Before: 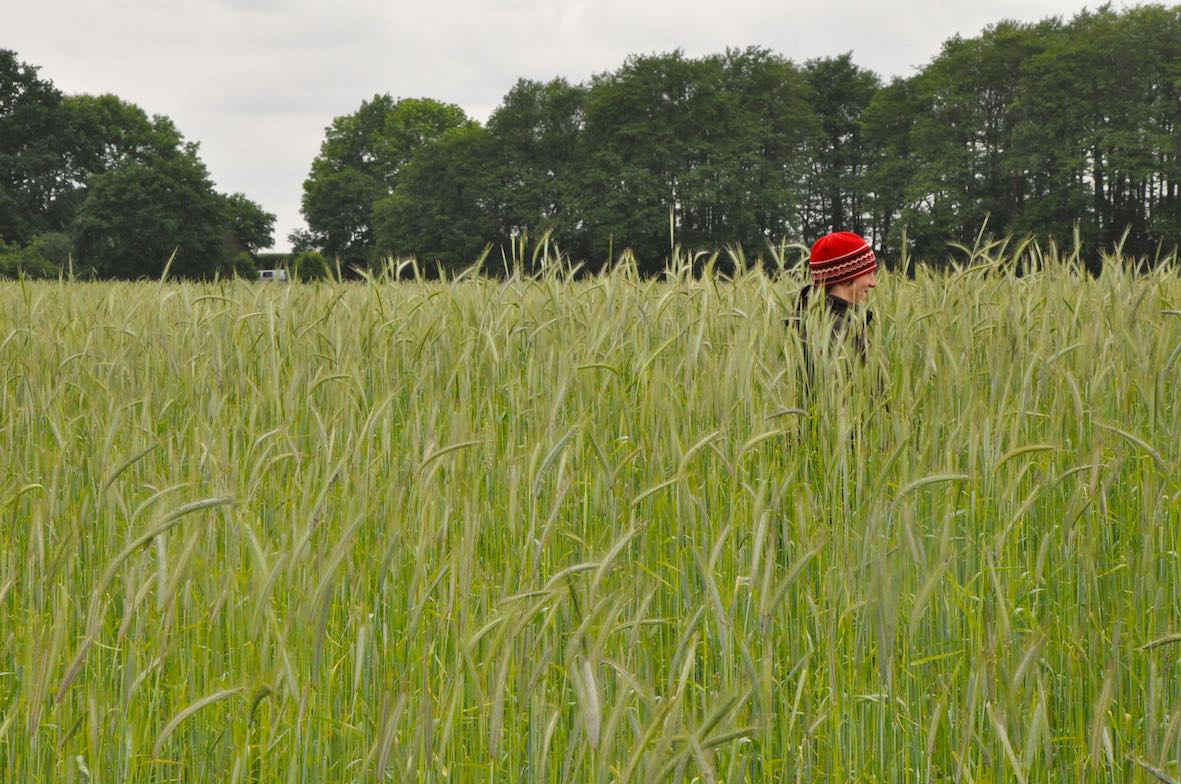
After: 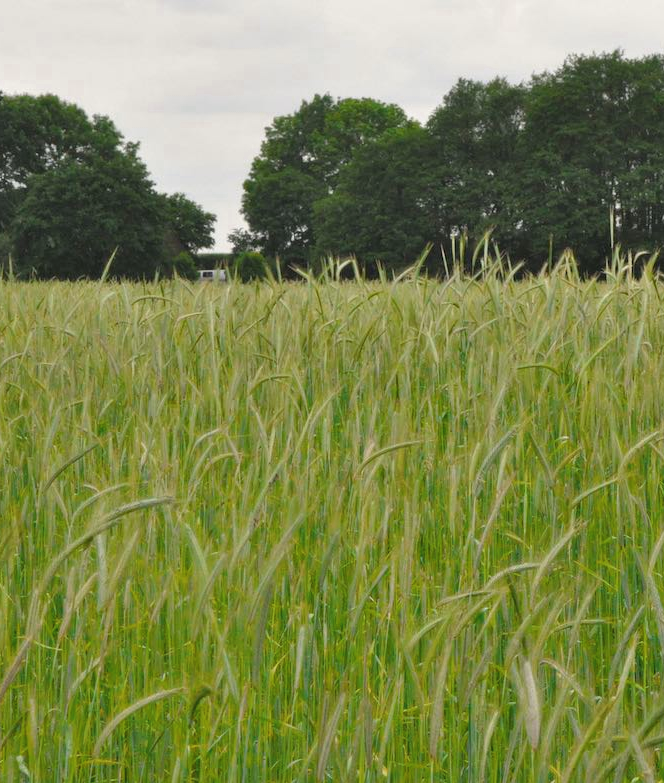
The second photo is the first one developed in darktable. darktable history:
color balance rgb: perceptual saturation grading › global saturation 20%, global vibrance 20%
contrast brightness saturation: saturation 0.1
color zones: curves: ch0 [(0, 0.5) (0.125, 0.4) (0.25, 0.5) (0.375, 0.4) (0.5, 0.4) (0.625, 0.35) (0.75, 0.35) (0.875, 0.5)]; ch1 [(0, 0.35) (0.125, 0.45) (0.25, 0.35) (0.375, 0.35) (0.5, 0.35) (0.625, 0.35) (0.75, 0.45) (0.875, 0.35)]; ch2 [(0, 0.6) (0.125, 0.5) (0.25, 0.5) (0.375, 0.6) (0.5, 0.6) (0.625, 0.5) (0.75, 0.5) (0.875, 0.5)]
crop: left 5.114%, right 38.589%
